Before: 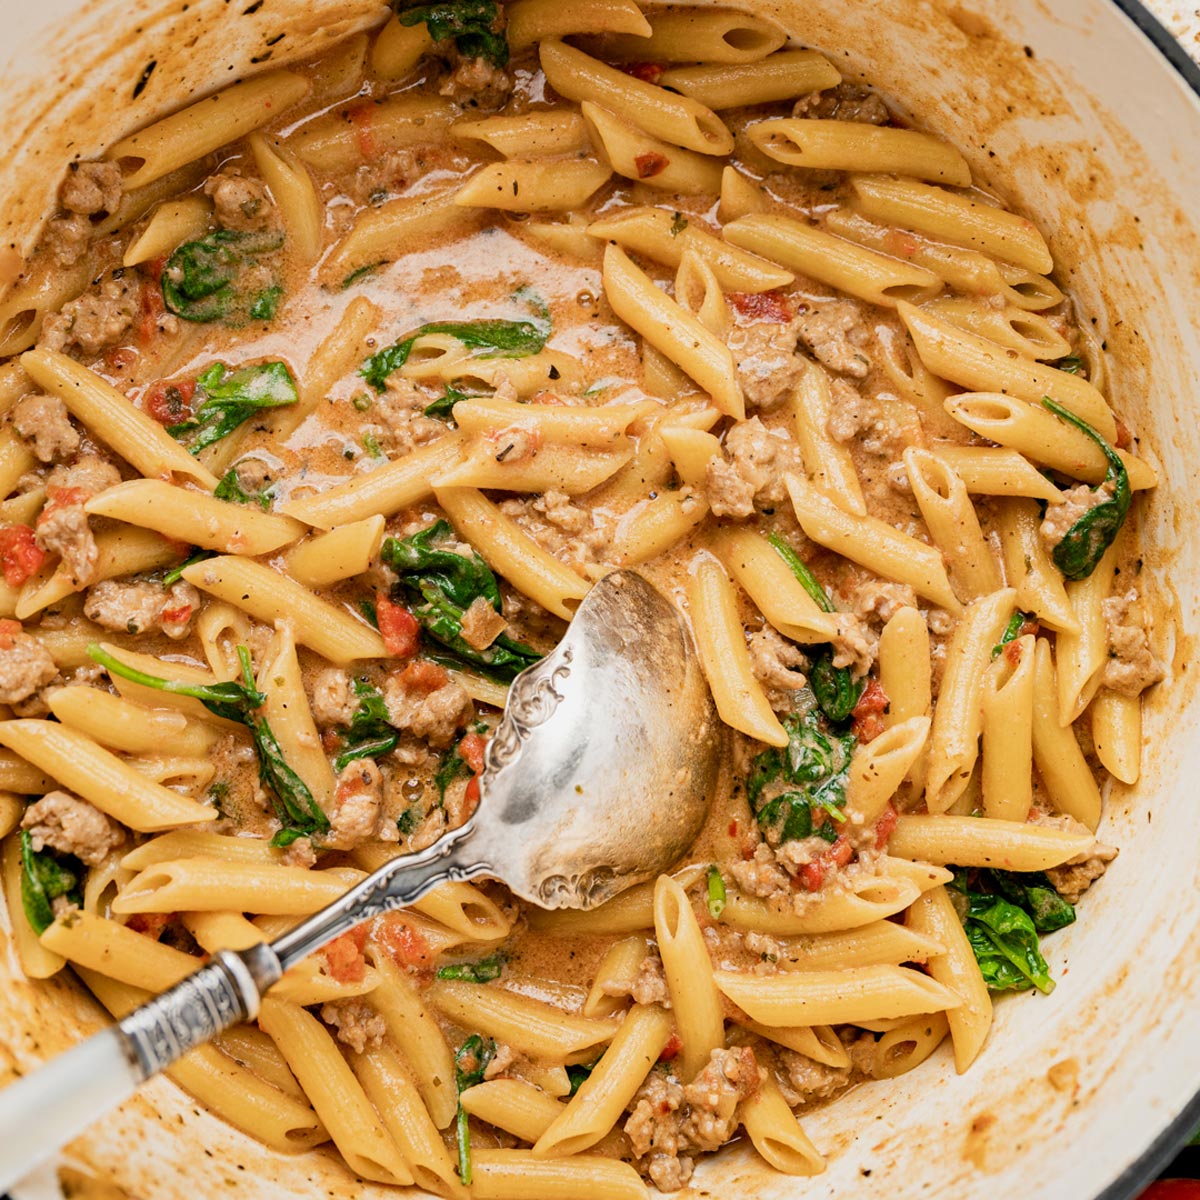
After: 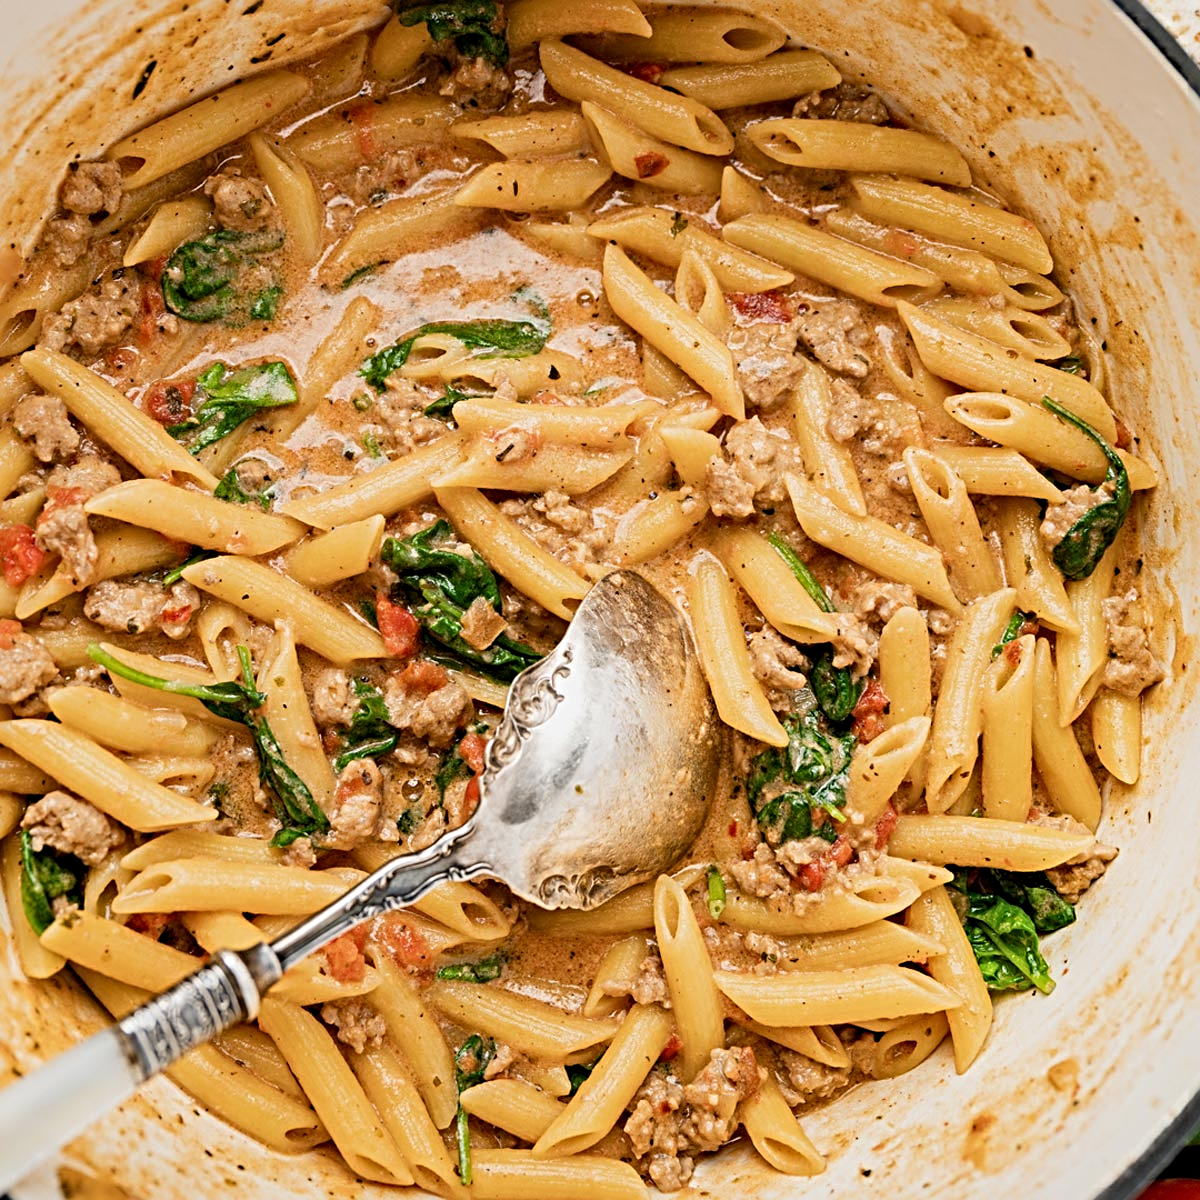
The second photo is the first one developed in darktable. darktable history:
sharpen: radius 4.883
